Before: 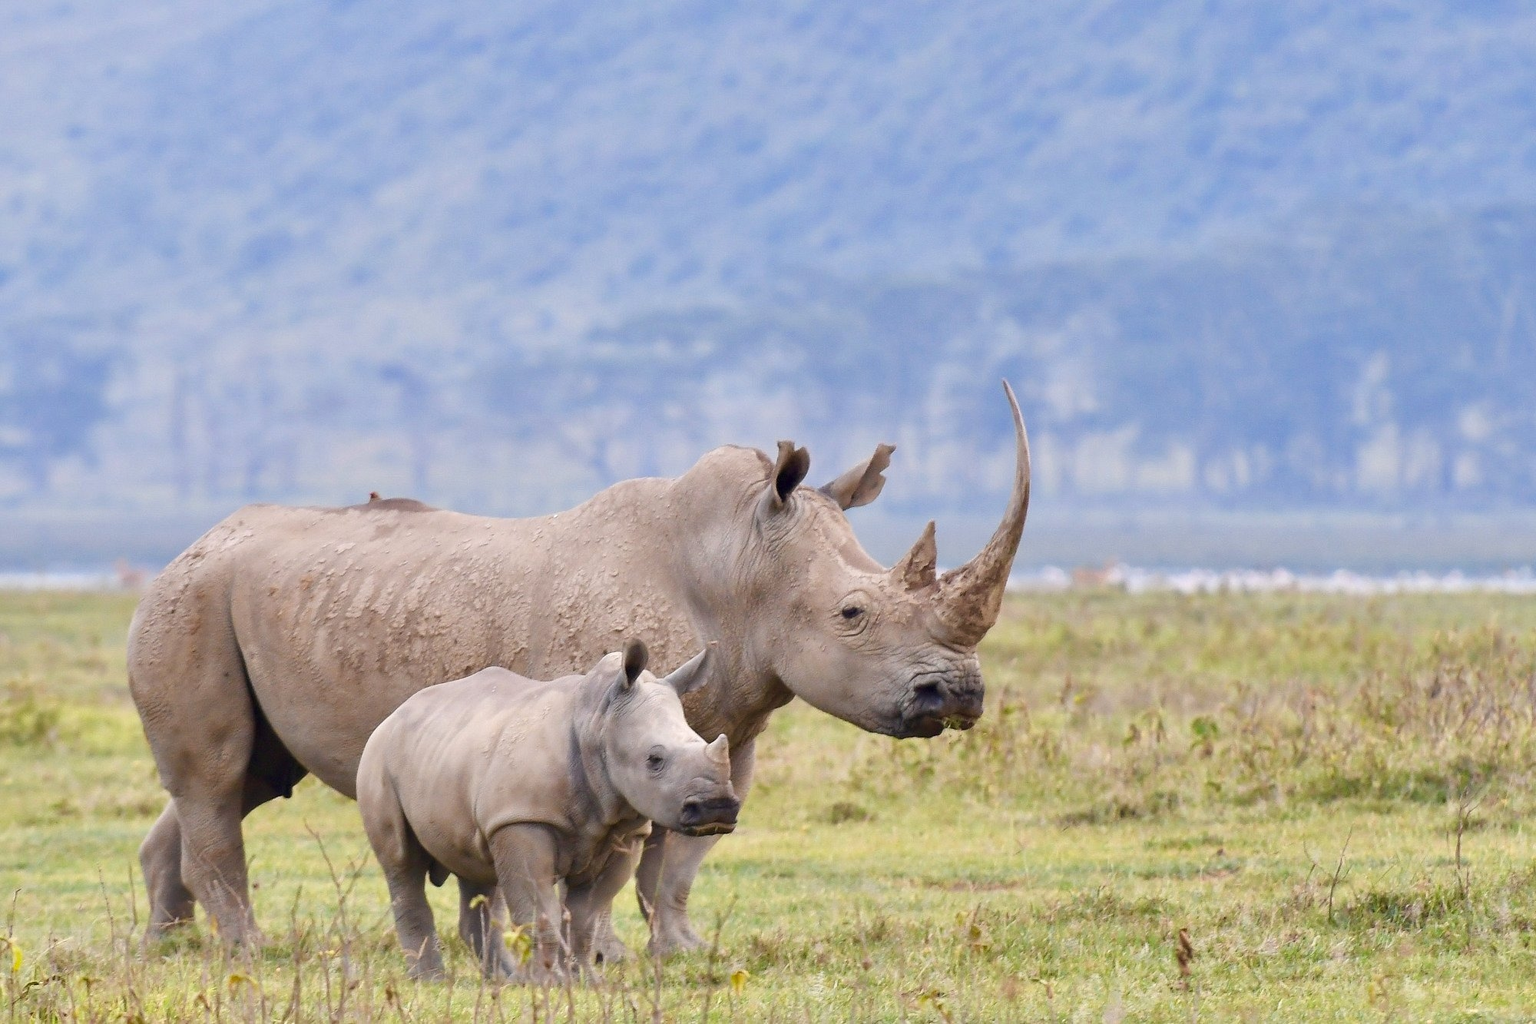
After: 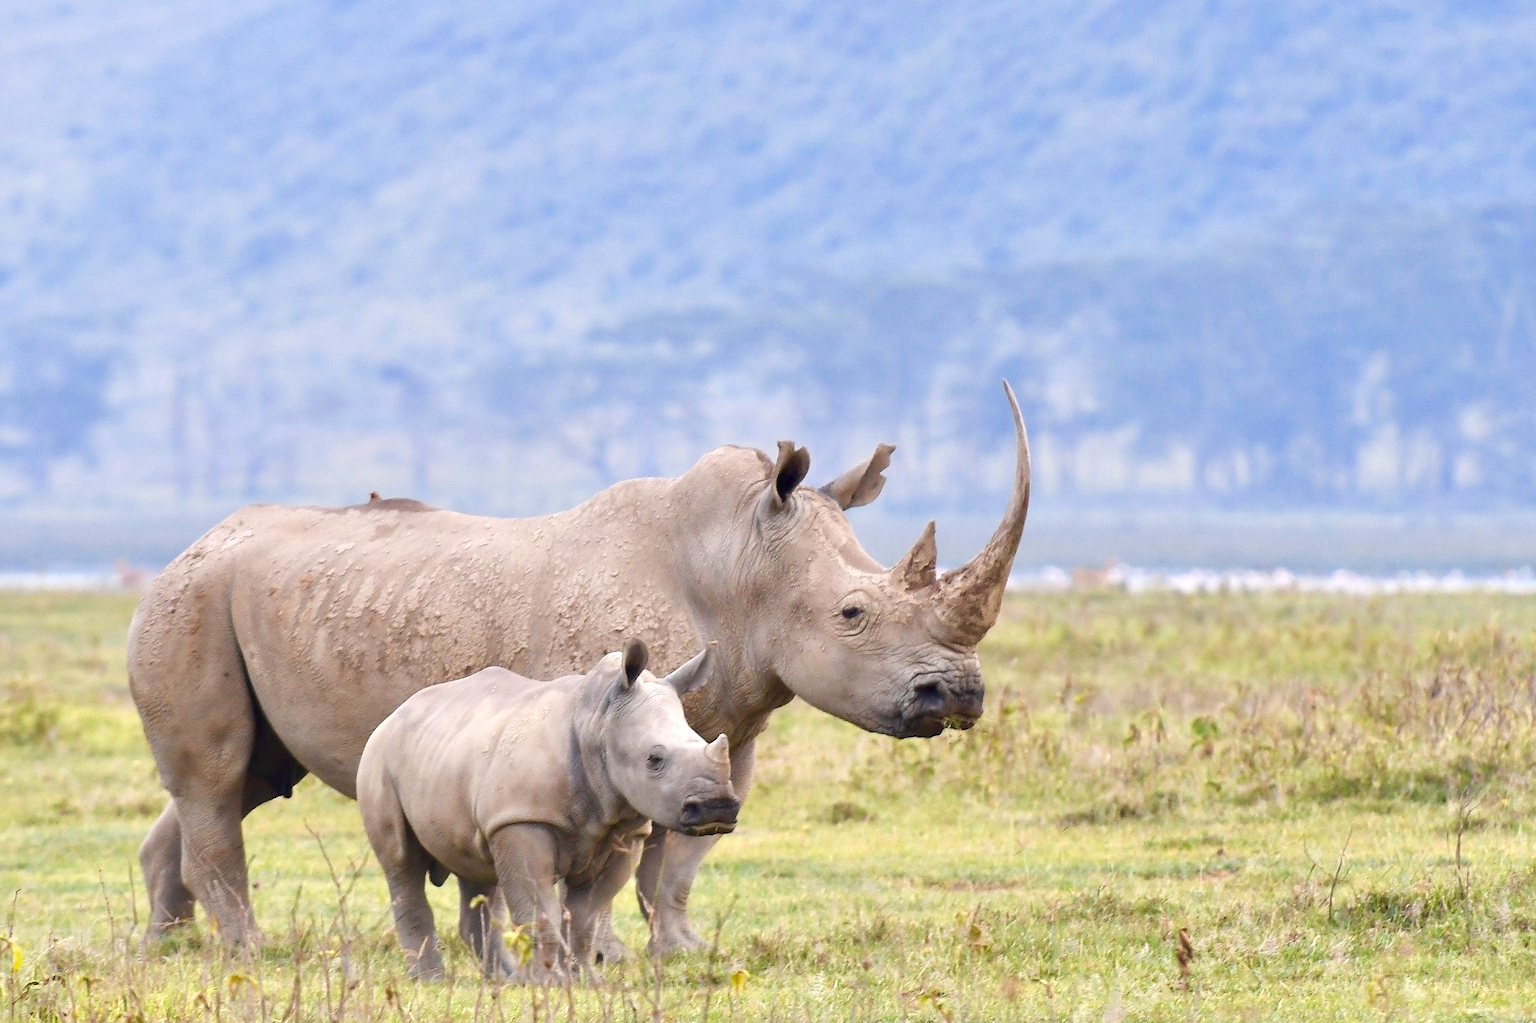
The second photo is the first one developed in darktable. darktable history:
exposure: exposure 0.344 EV, compensate highlight preservation false
